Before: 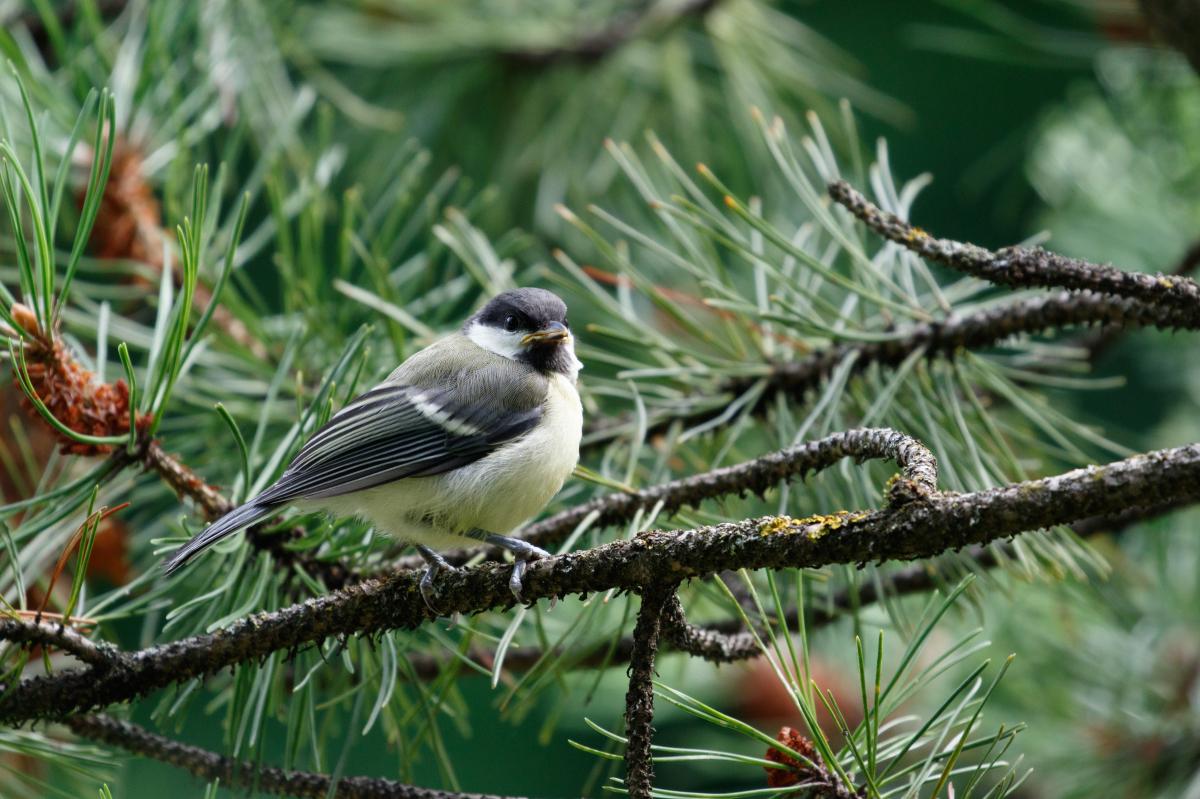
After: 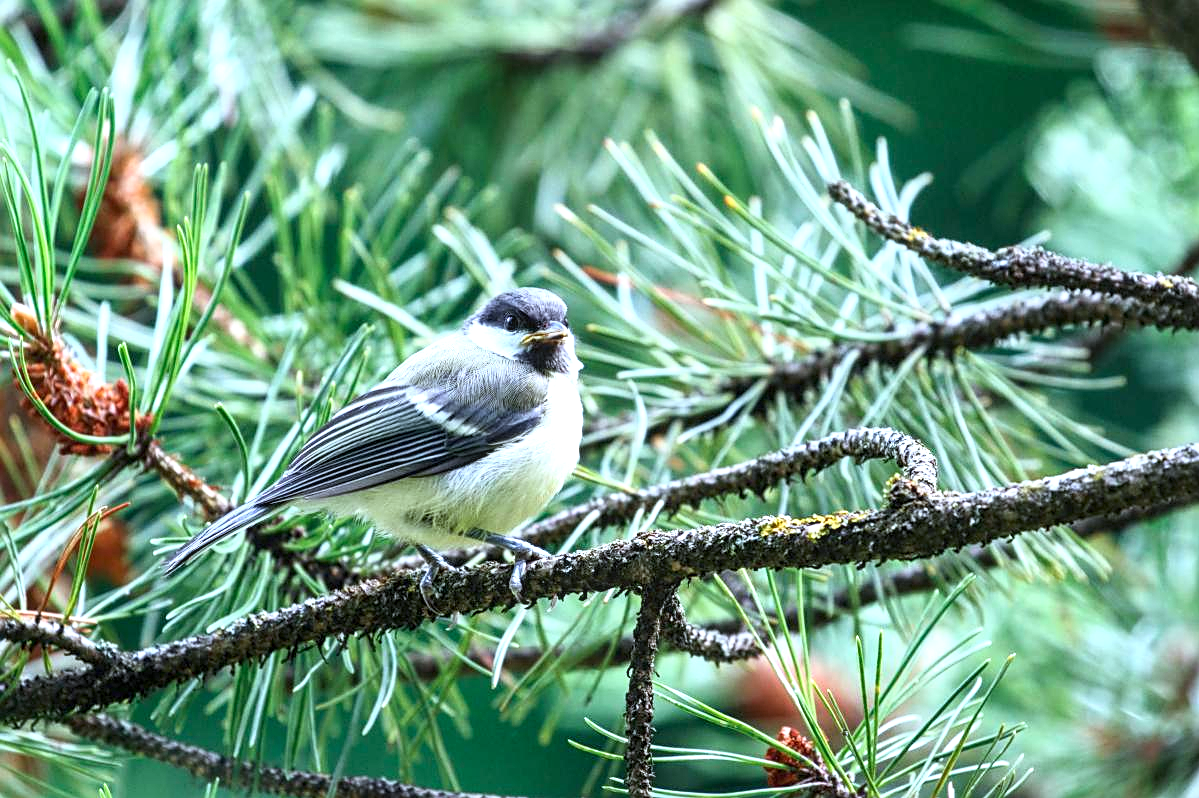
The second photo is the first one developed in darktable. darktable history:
sharpen: on, module defaults
base curve: curves: ch0 [(0, 0) (0.666, 0.806) (1, 1)]
white balance: red 0.983, blue 1.036
color calibration: x 0.37, y 0.382, temperature 4313.32 K
exposure: black level correction 0, exposure 1 EV, compensate exposure bias true, compensate highlight preservation false
local contrast: on, module defaults
